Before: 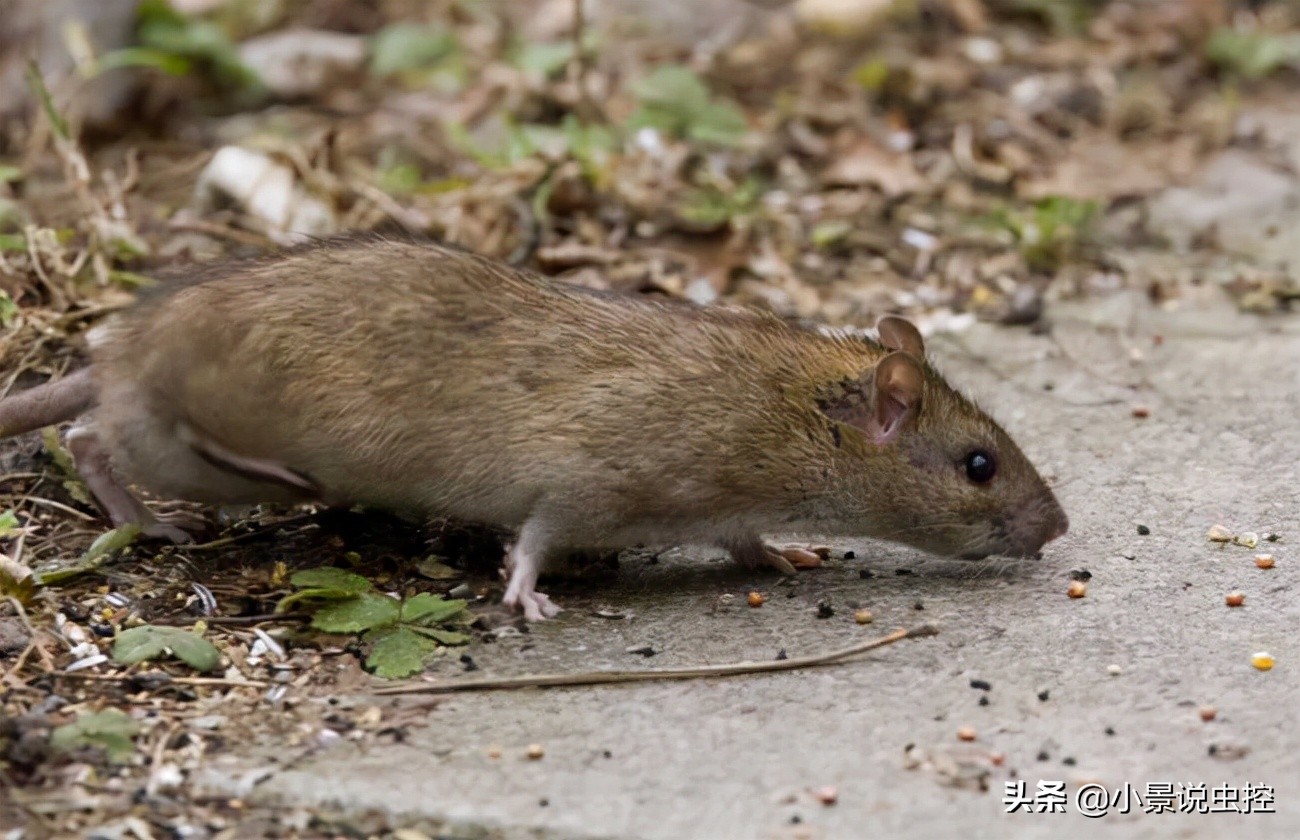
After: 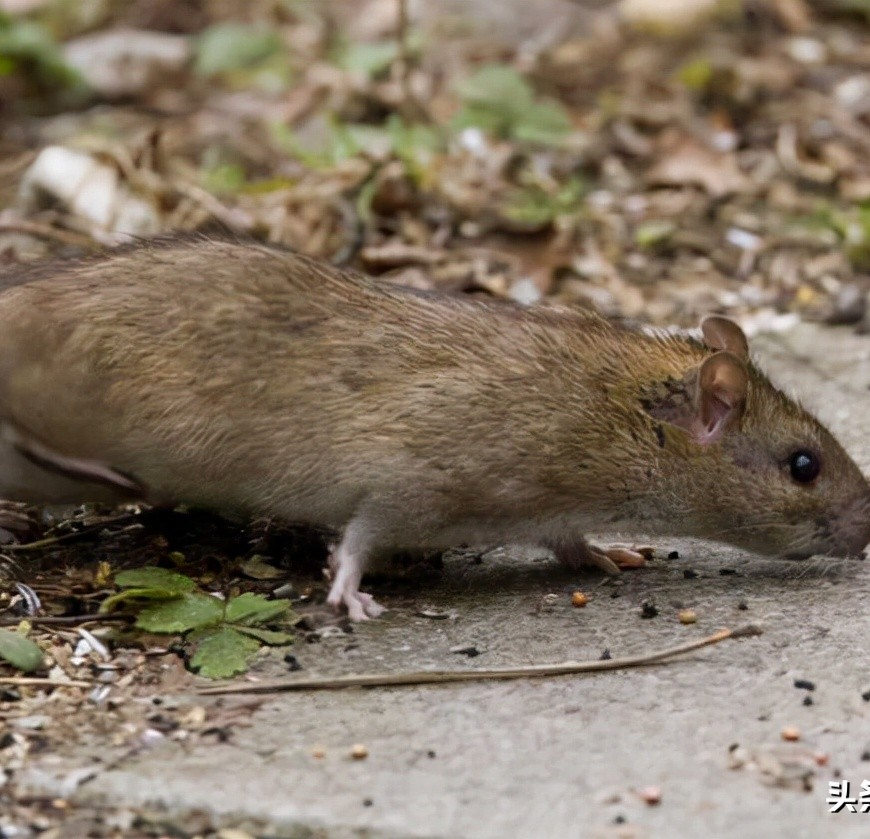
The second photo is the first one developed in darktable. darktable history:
crop and rotate: left 13.573%, right 19.466%
